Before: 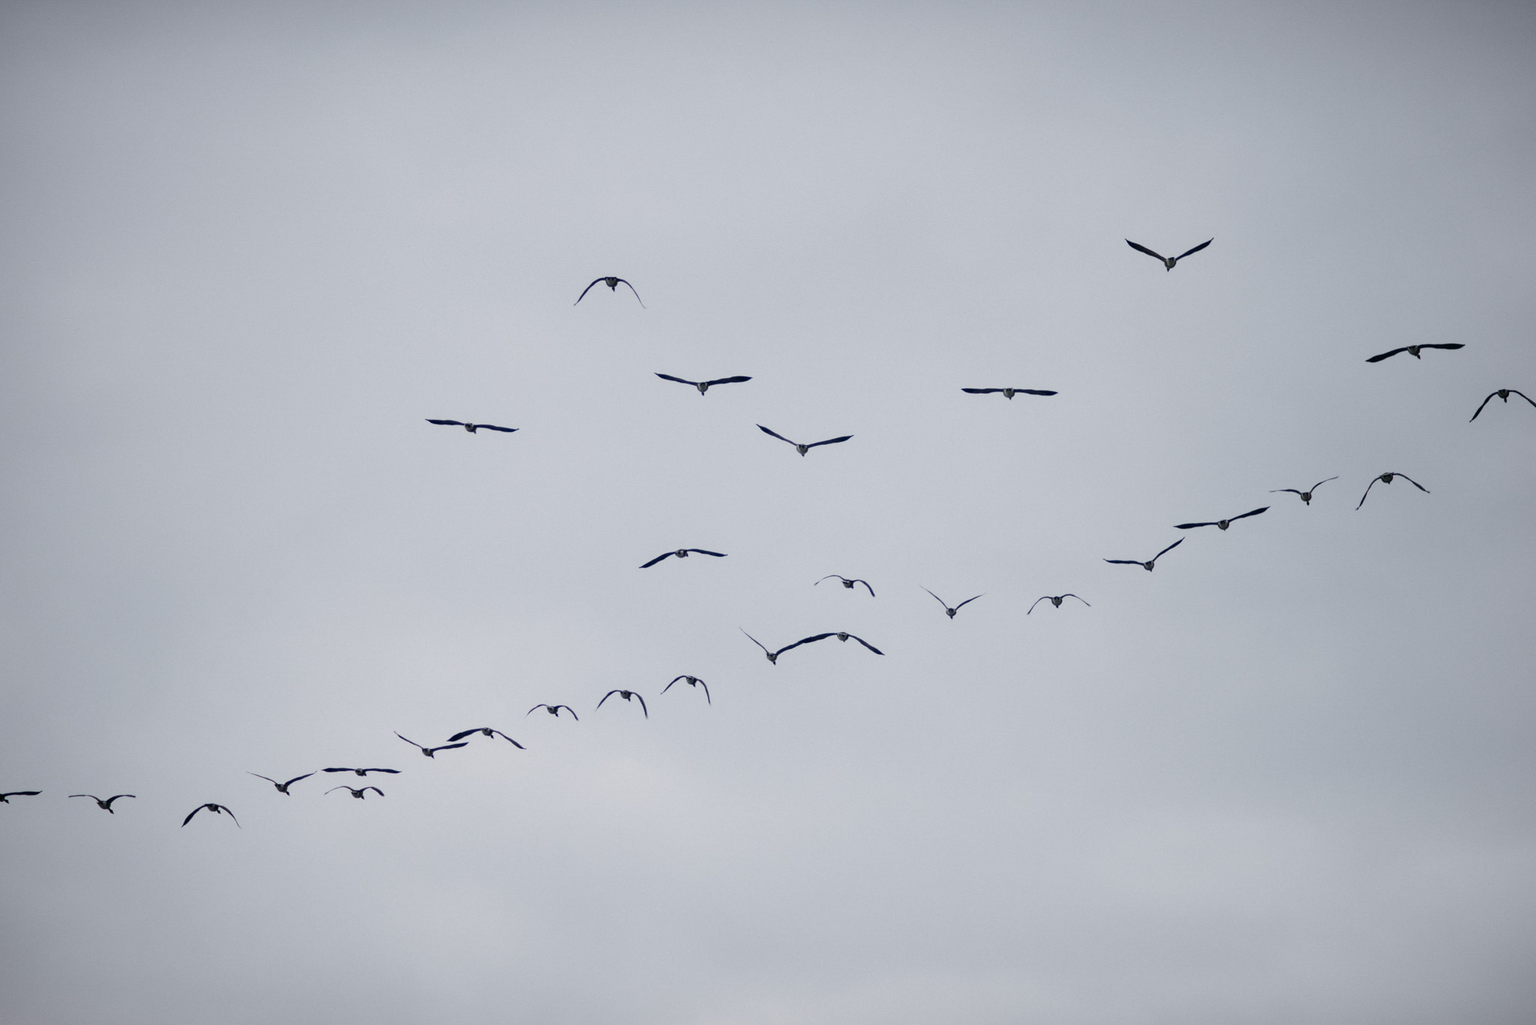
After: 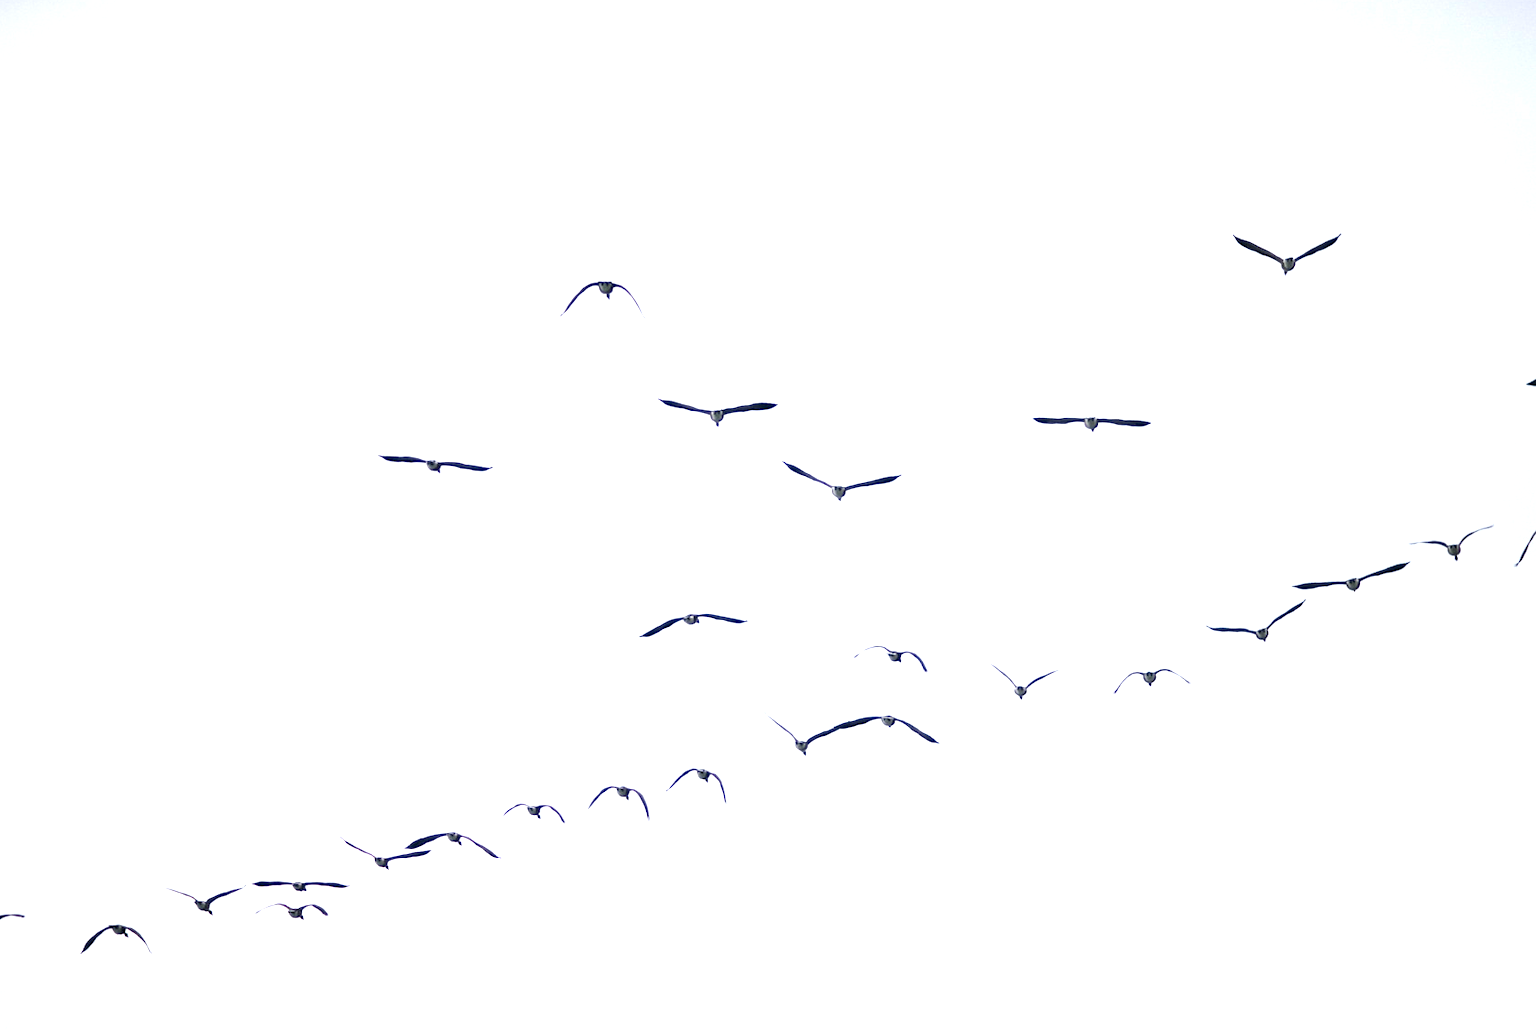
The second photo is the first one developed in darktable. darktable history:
crop and rotate: left 7.551%, top 4.57%, right 10.538%, bottom 12.933%
exposure: black level correction 0, exposure 1.475 EV, compensate highlight preservation false
